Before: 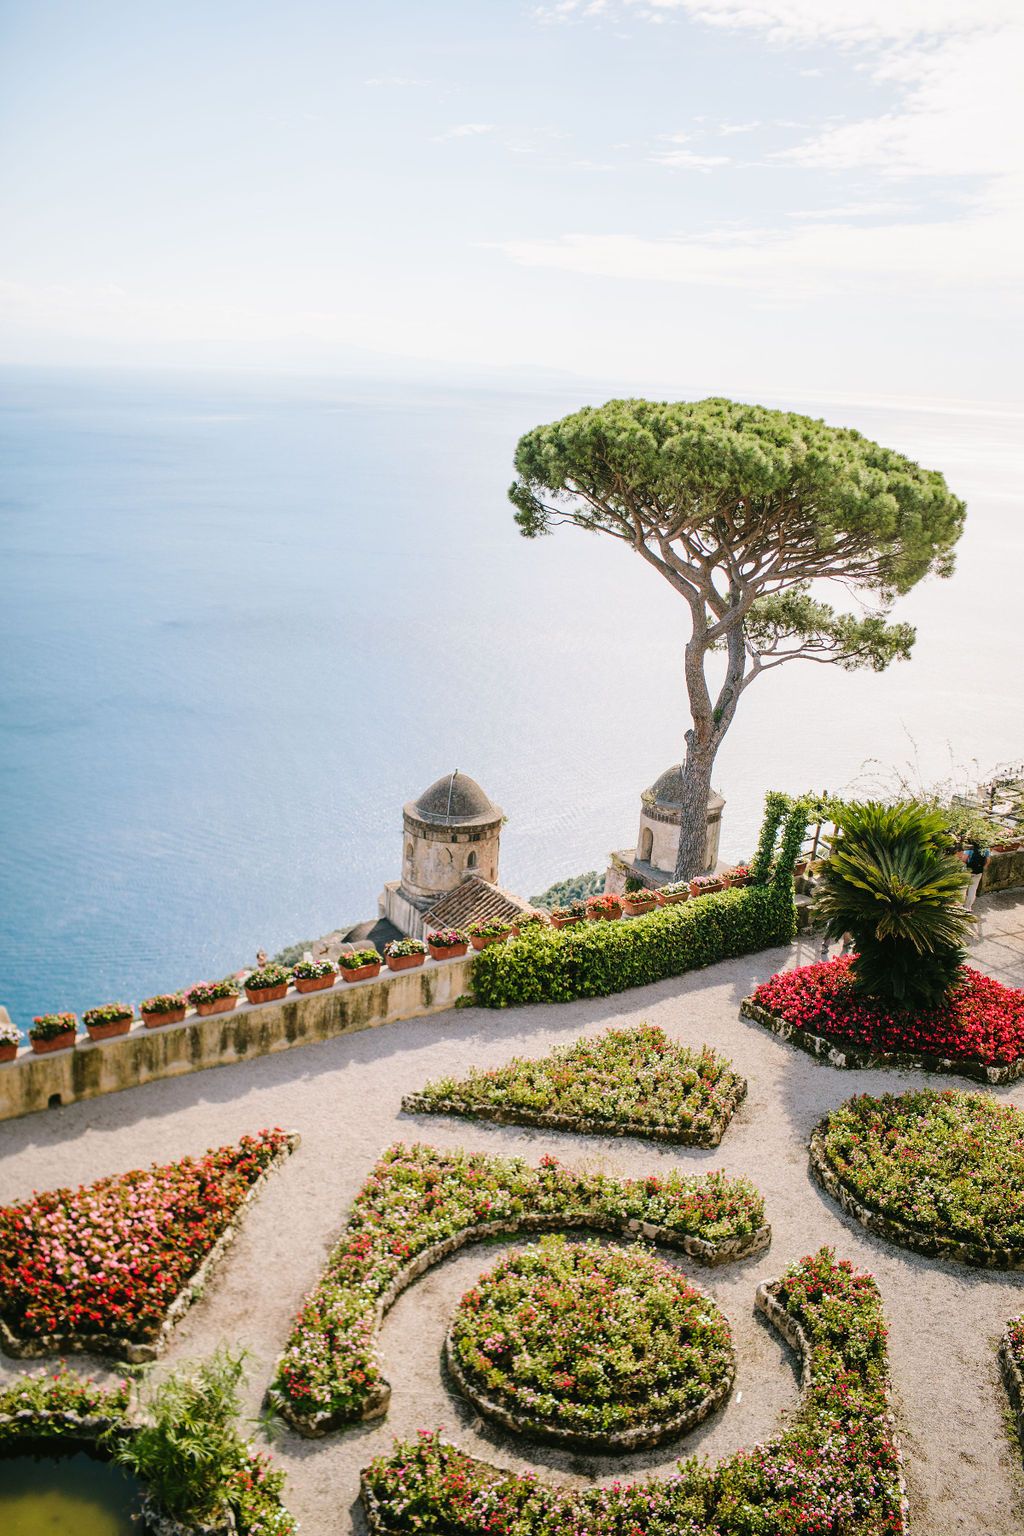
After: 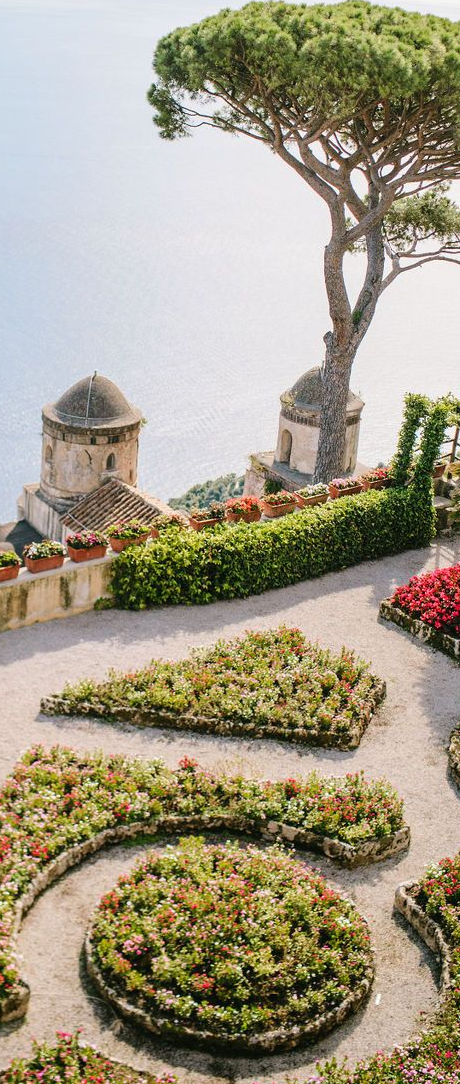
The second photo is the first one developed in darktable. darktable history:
crop: left 35.29%, top 25.957%, right 19.716%, bottom 3.453%
